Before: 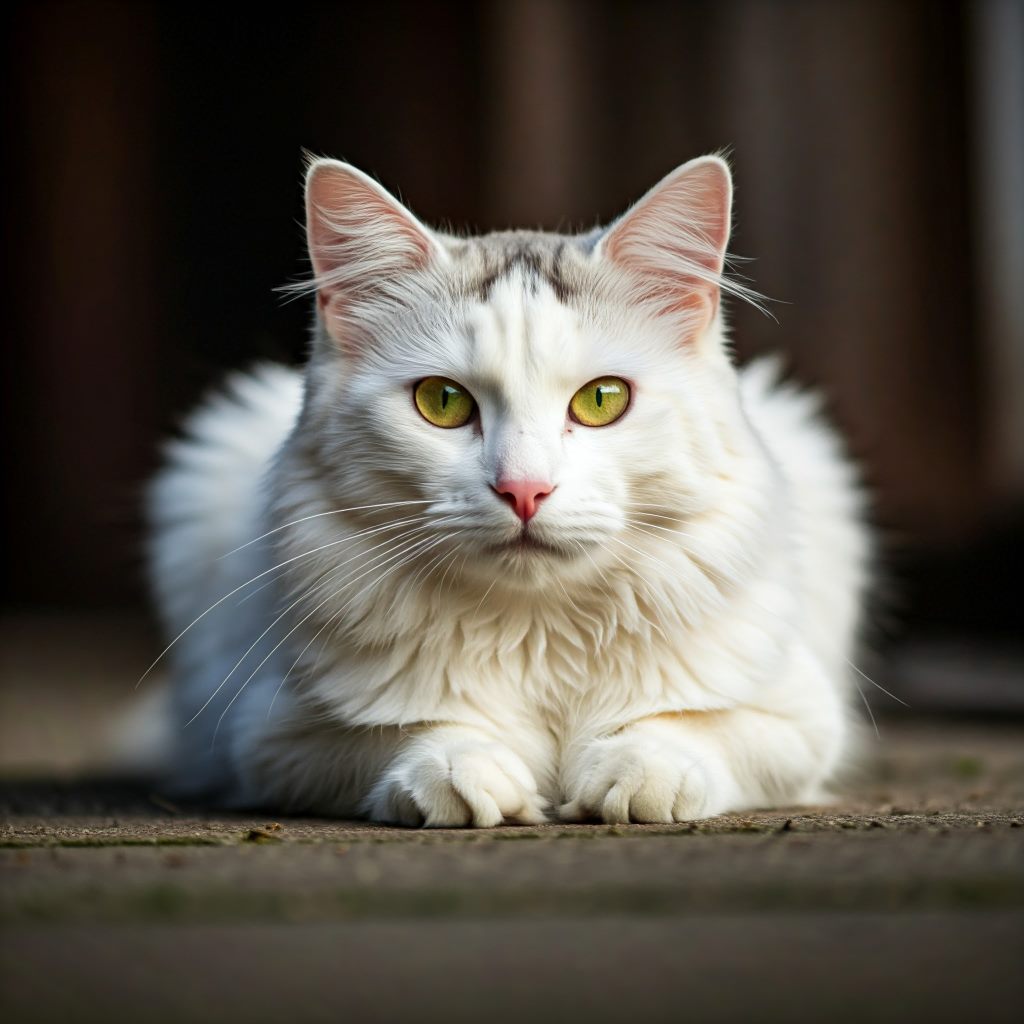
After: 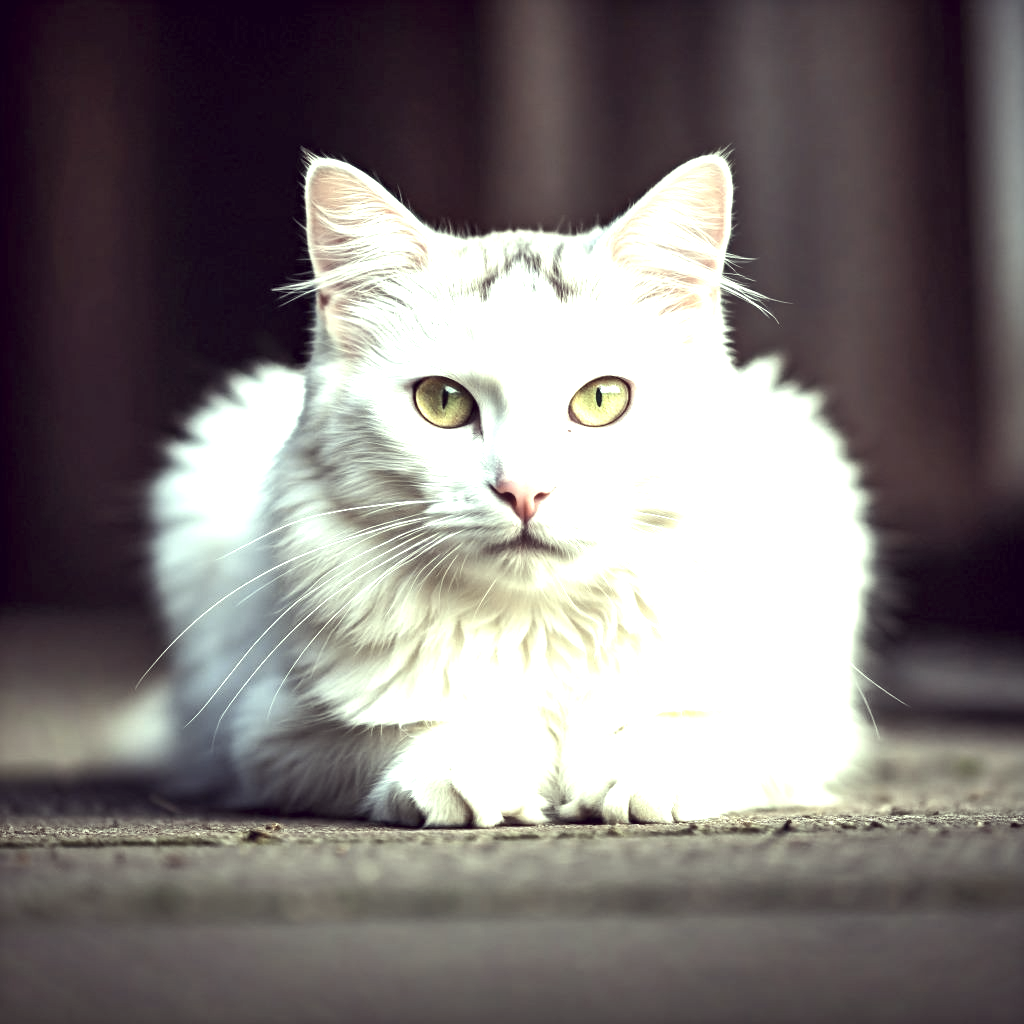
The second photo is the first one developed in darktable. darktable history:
tone equalizer: -8 EV -0.001 EV, -7 EV 0.001 EV, -6 EV -0.002 EV, -5 EV -0.003 EV, -4 EV -0.062 EV, -3 EV -0.222 EV, -2 EV -0.267 EV, -1 EV 0.105 EV, +0 EV 0.303 EV
exposure: black level correction 0, exposure 1.5 EV, compensate exposure bias true, compensate highlight preservation false
color correction: highlights a* -20.17, highlights b* 20.27, shadows a* 20.03, shadows b* -20.46, saturation 0.43
